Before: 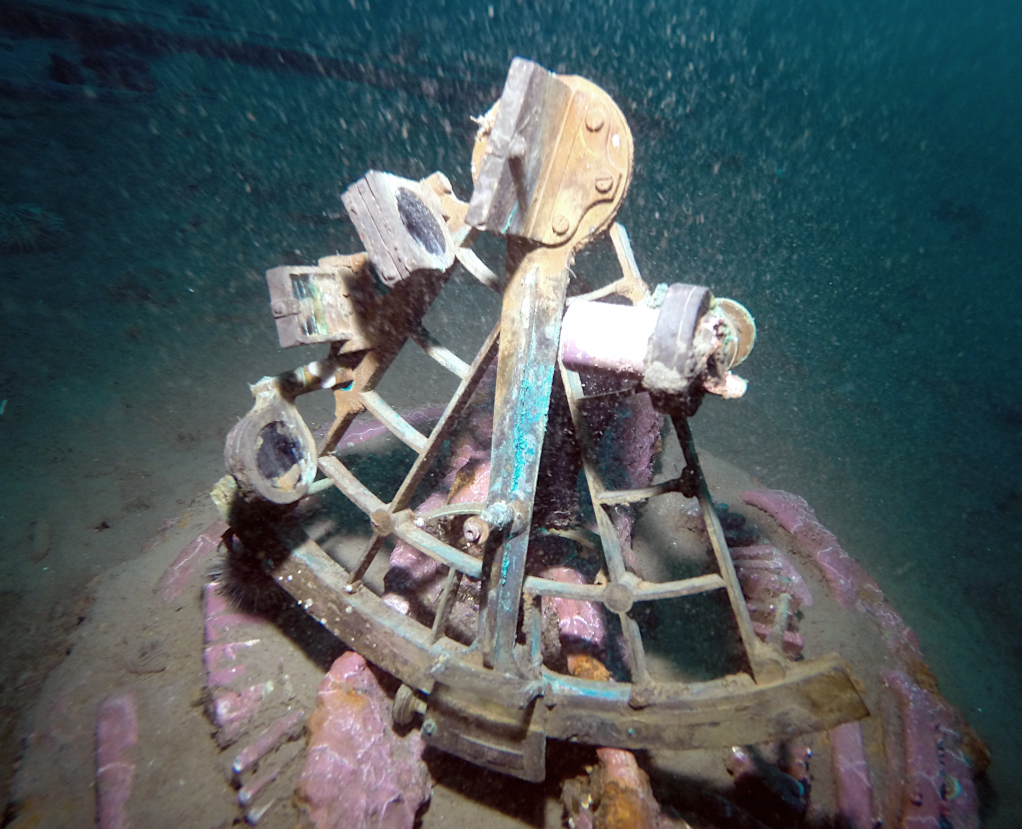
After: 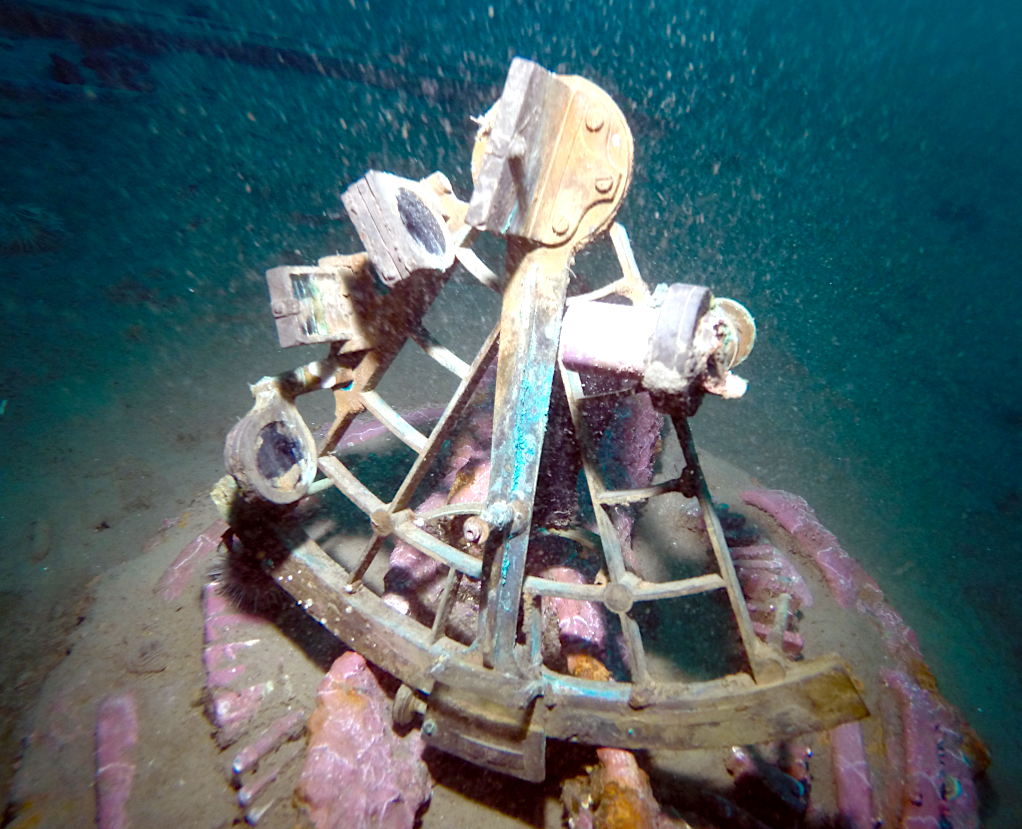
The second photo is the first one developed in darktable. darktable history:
color balance rgb: perceptual saturation grading › global saturation 20%, perceptual saturation grading › highlights -25%, perceptual saturation grading › shadows 50%
exposure: exposure 0.3 EV, compensate highlight preservation false
